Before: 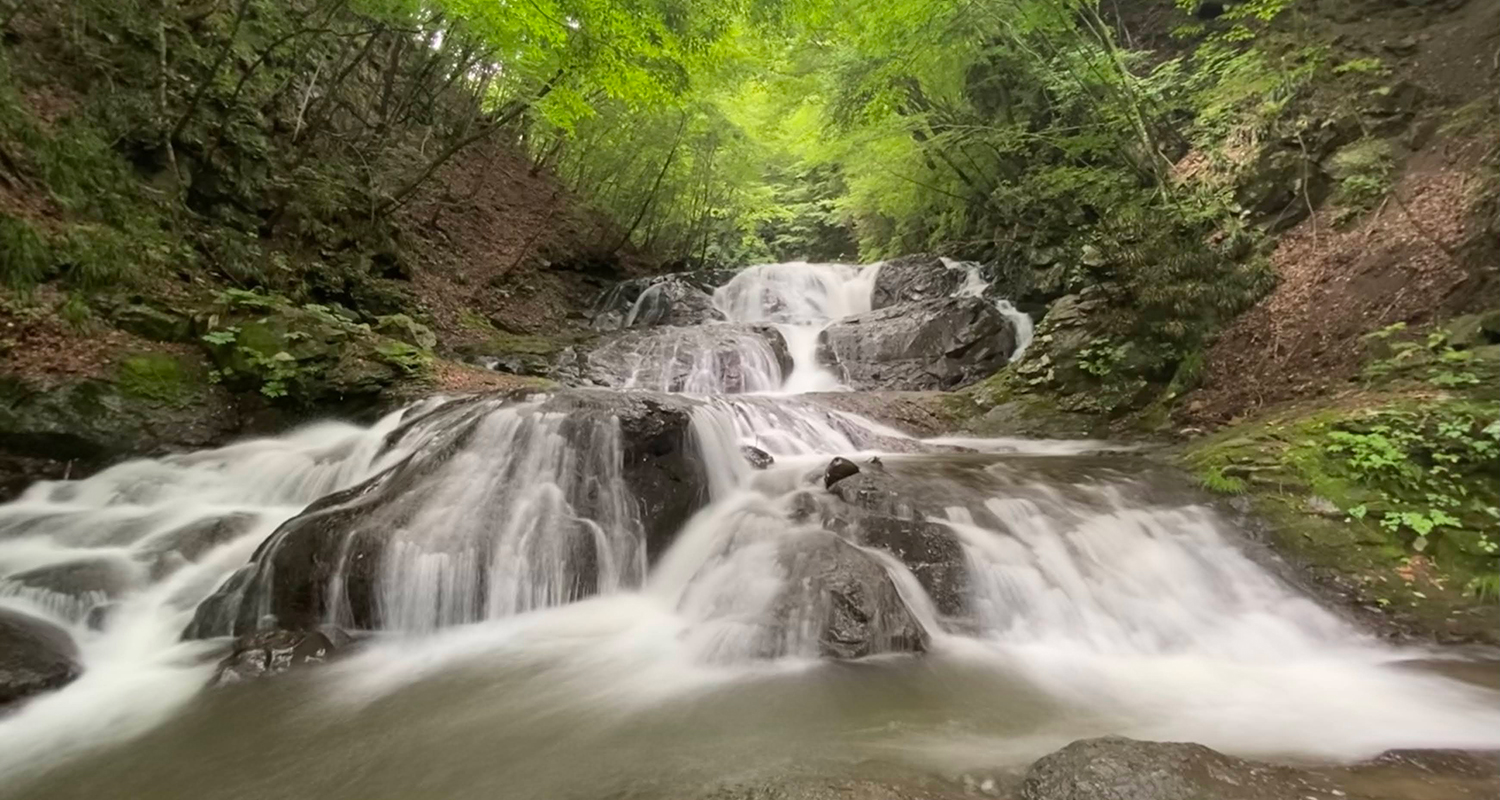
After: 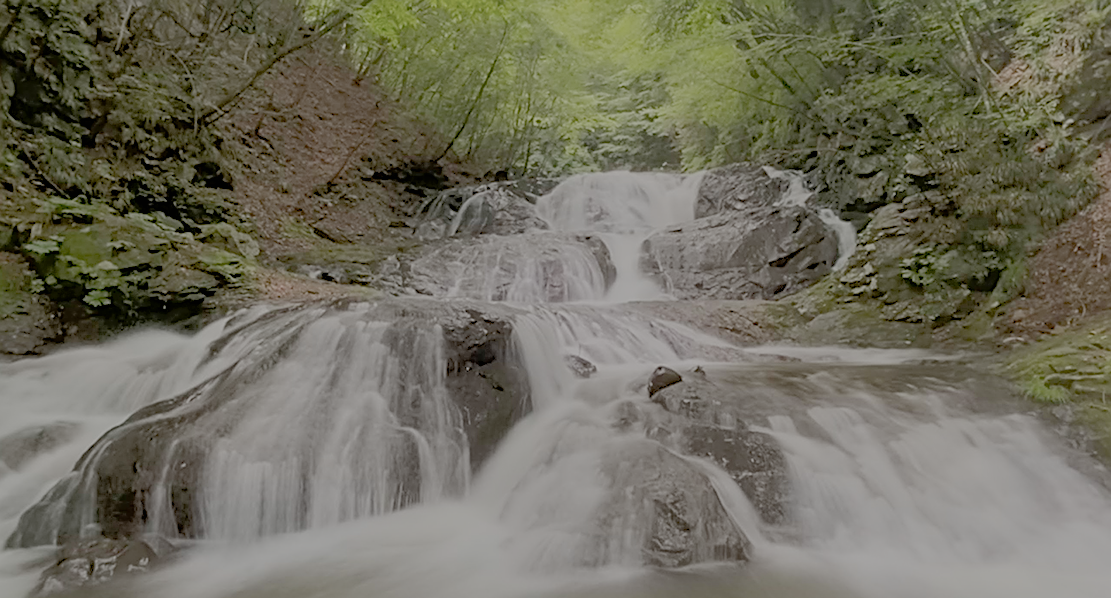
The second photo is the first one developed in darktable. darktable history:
sharpen: on, module defaults
tone equalizer: -8 EV -1.84 EV, -7 EV -1.18 EV, -6 EV -1.63 EV, luminance estimator HSV value / RGB max
crop and rotate: left 11.838%, top 11.401%, right 14.034%, bottom 13.772%
shadows and highlights: radius 126.83, shadows 21.2, highlights -22.36, low approximation 0.01
exposure: black level correction 0.001, compensate highlight preservation false
filmic rgb: black relative exposure -13.9 EV, white relative exposure 7.97 EV, hardness 3.75, latitude 49.31%, contrast 0.515, add noise in highlights 0.001, preserve chrominance no, color science v4 (2020)
